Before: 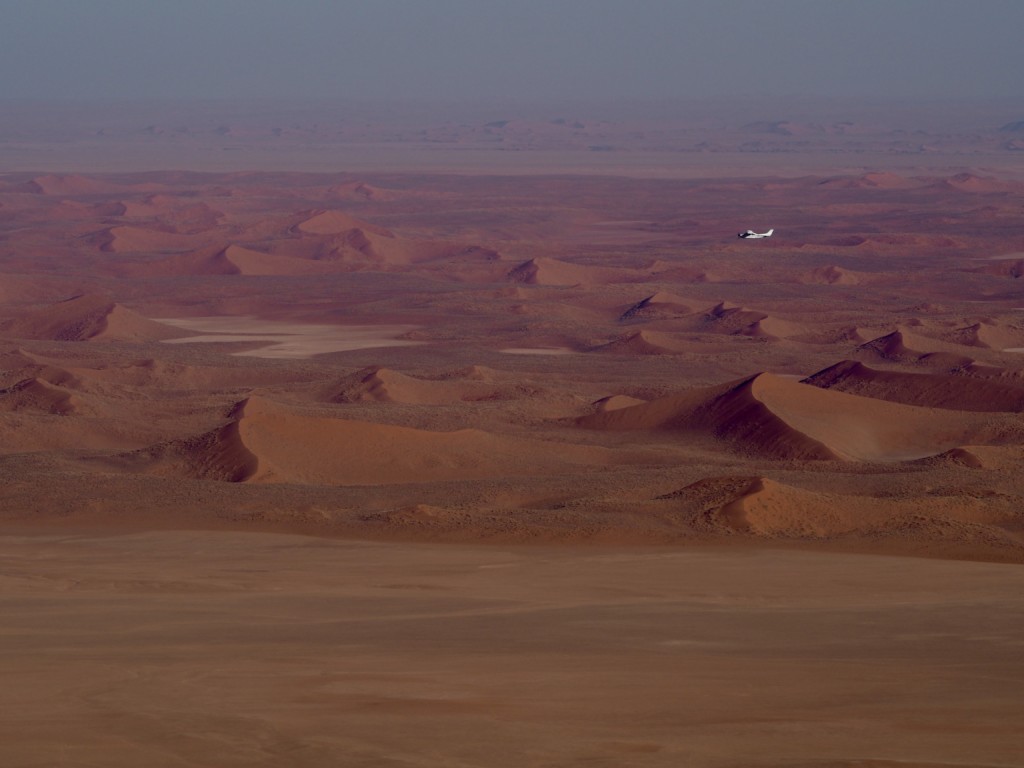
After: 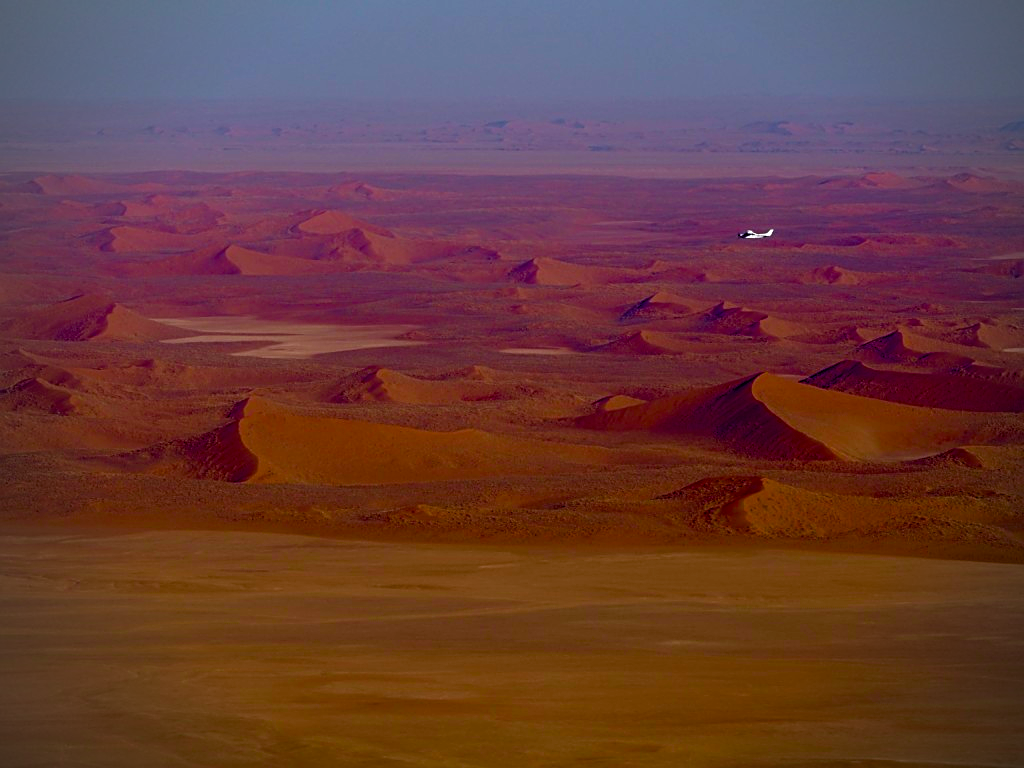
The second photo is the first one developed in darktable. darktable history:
contrast brightness saturation: contrast 0.07, brightness -0.14, saturation 0.11
color zones: curves: ch2 [(0, 0.5) (0.143, 0.517) (0.286, 0.571) (0.429, 0.522) (0.571, 0.5) (0.714, 0.5) (0.857, 0.5) (1, 0.5)]
exposure: exposure 0.496 EV, compensate highlight preservation false
white balance: red 0.988, blue 1.017
sharpen: on, module defaults
vignetting: on, module defaults
color balance rgb: perceptual saturation grading › global saturation 20%, perceptual saturation grading › highlights -25%, perceptual saturation grading › shadows 25%, global vibrance 50%
